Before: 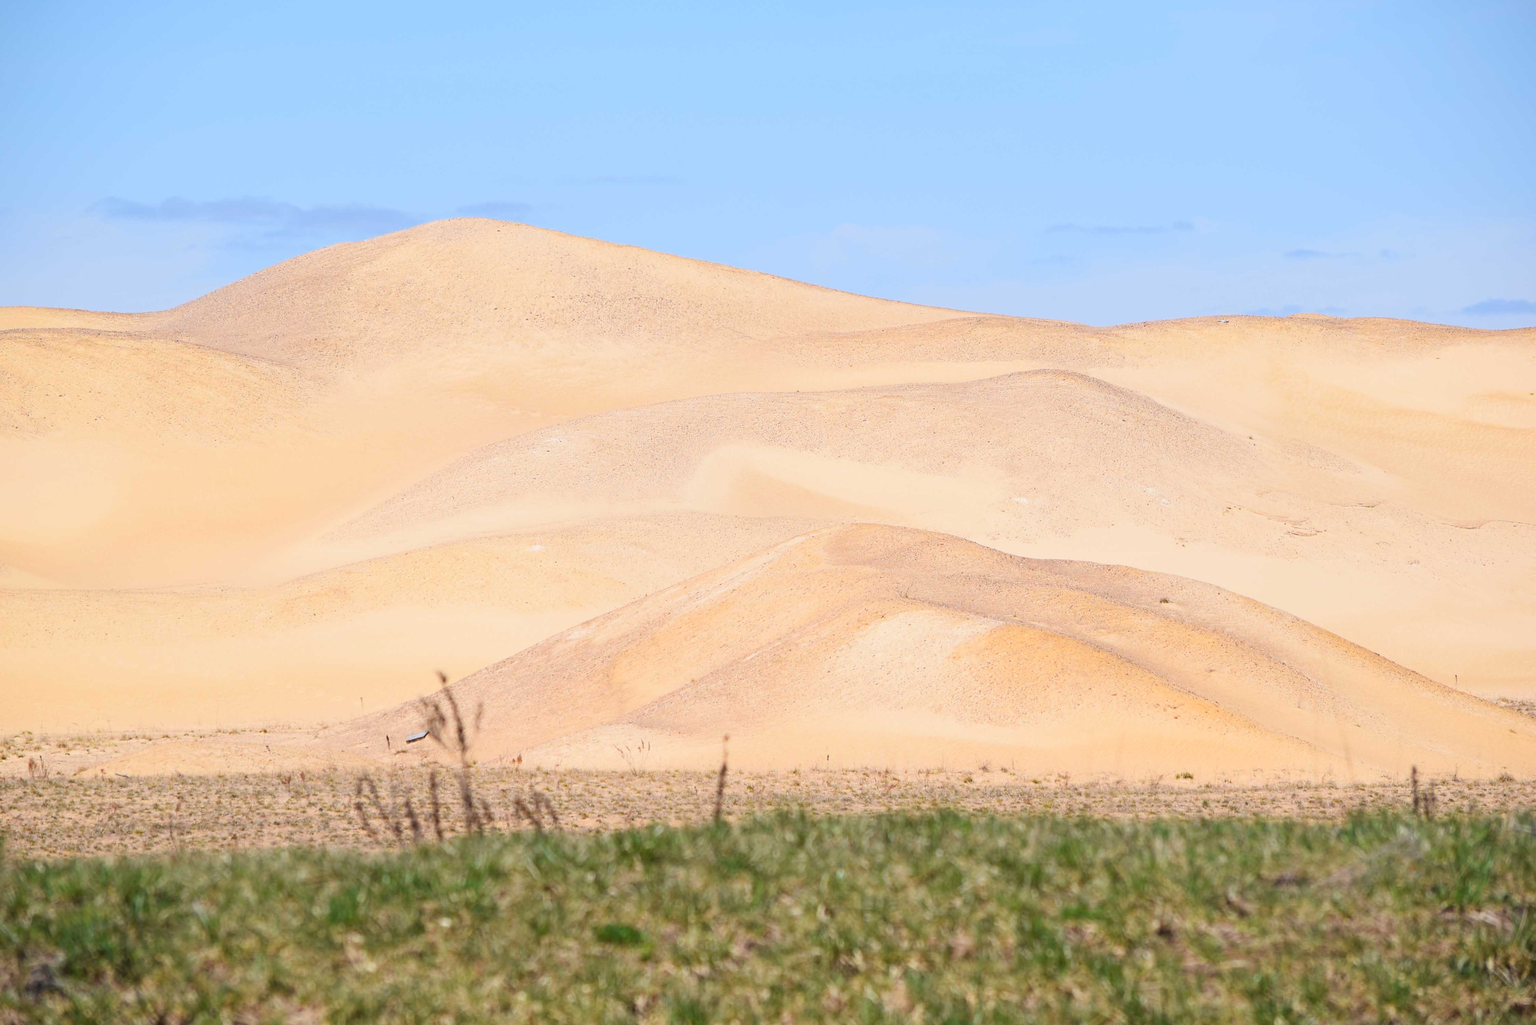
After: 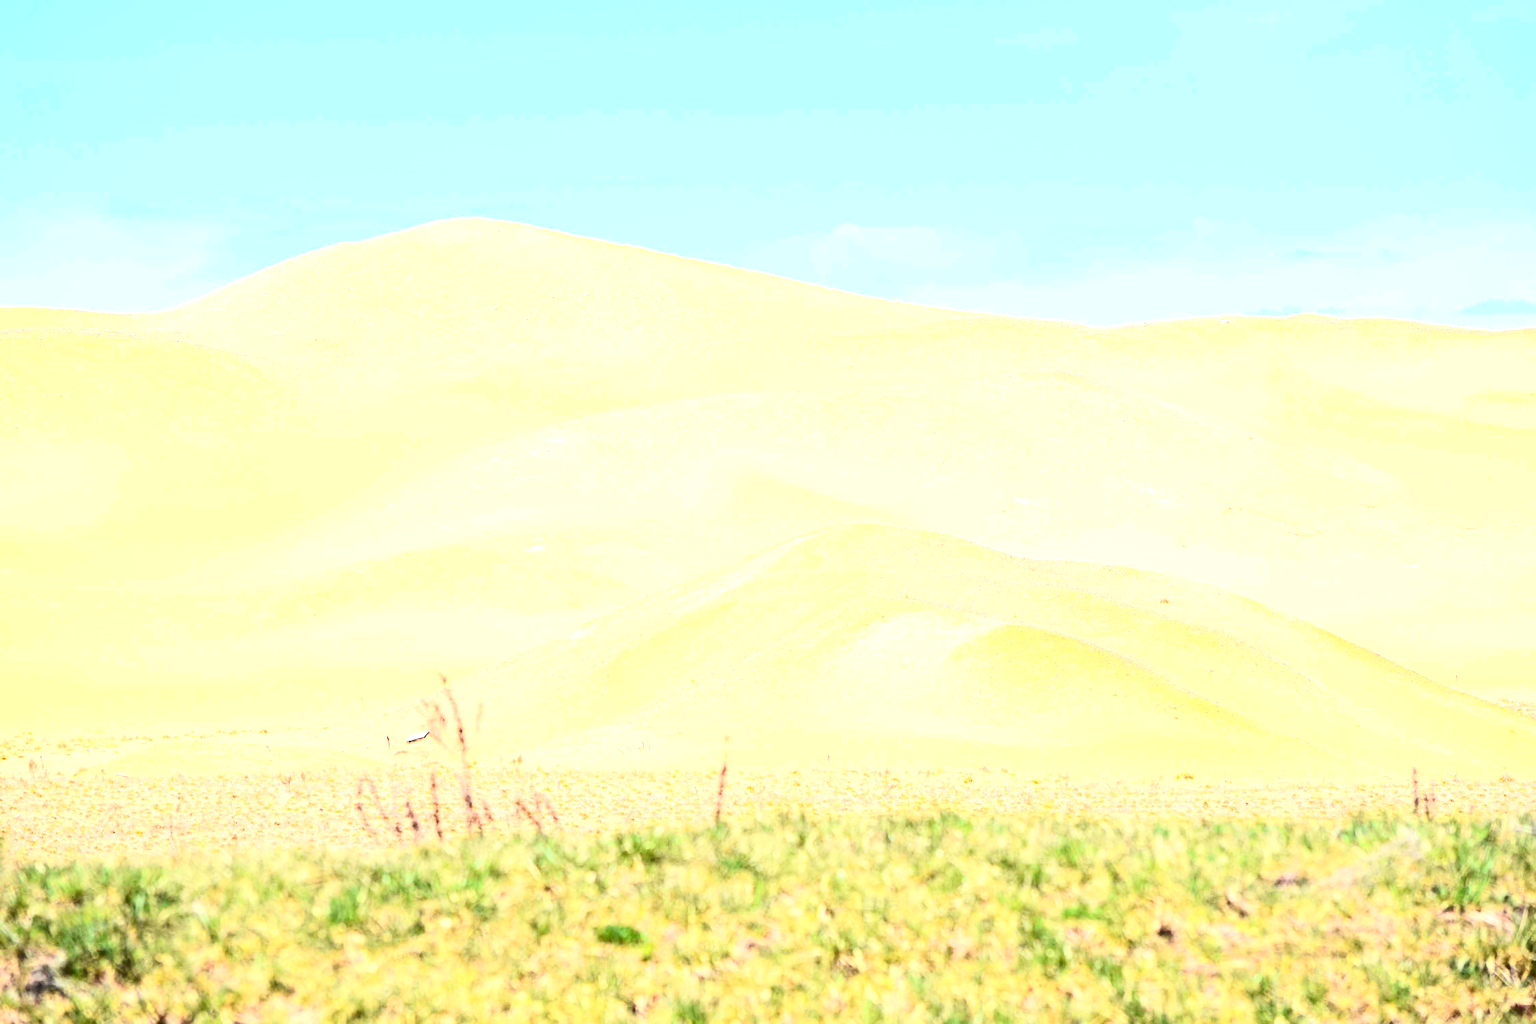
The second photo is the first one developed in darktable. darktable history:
contrast brightness saturation: contrast 0.4, brightness 0.05, saturation 0.25
exposure: black level correction 0, exposure 1.5 EV, compensate highlight preservation false
